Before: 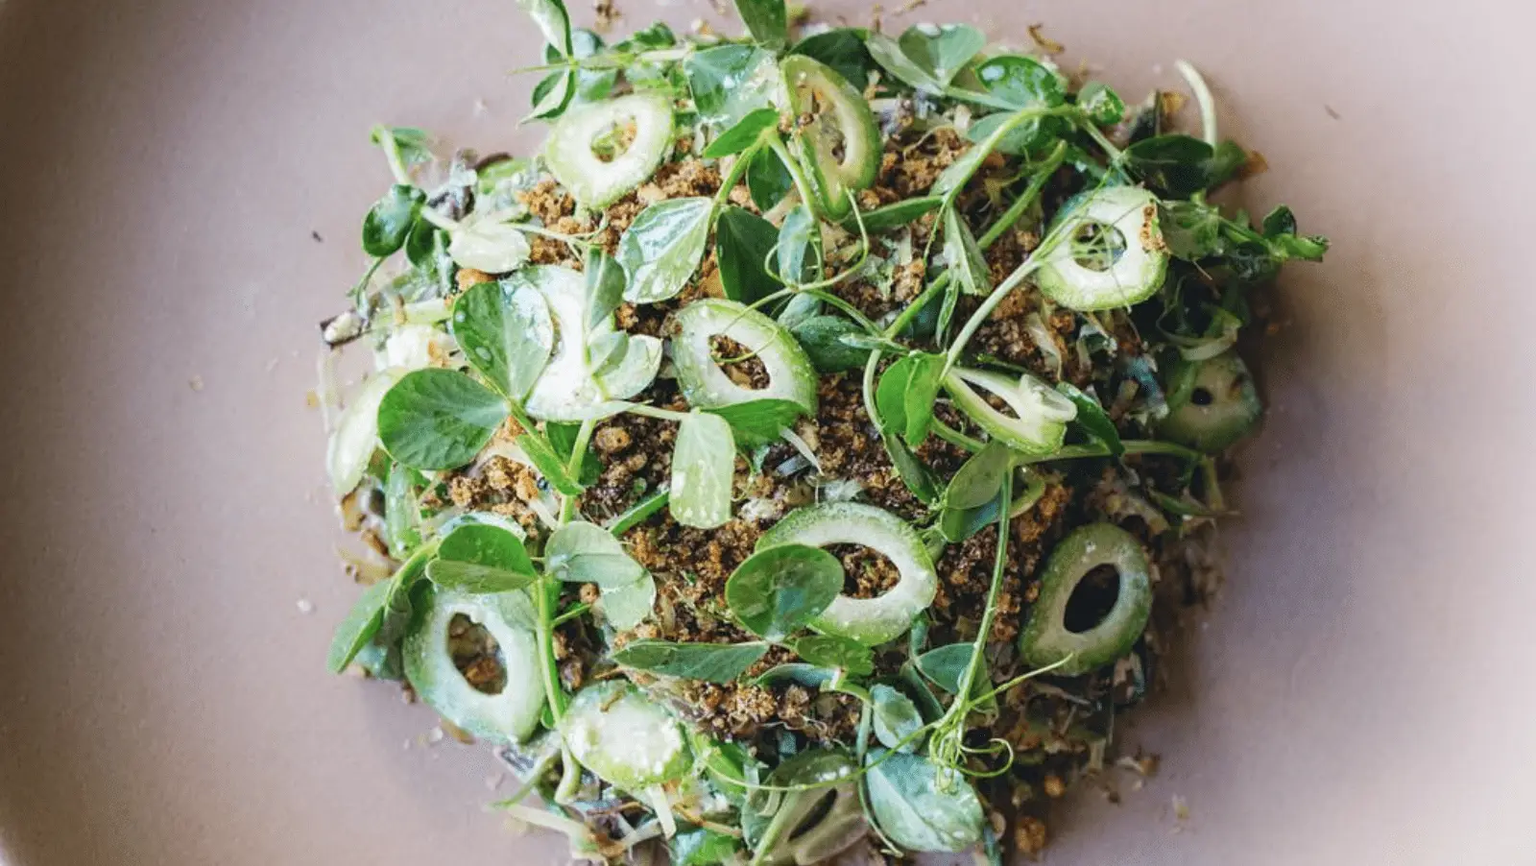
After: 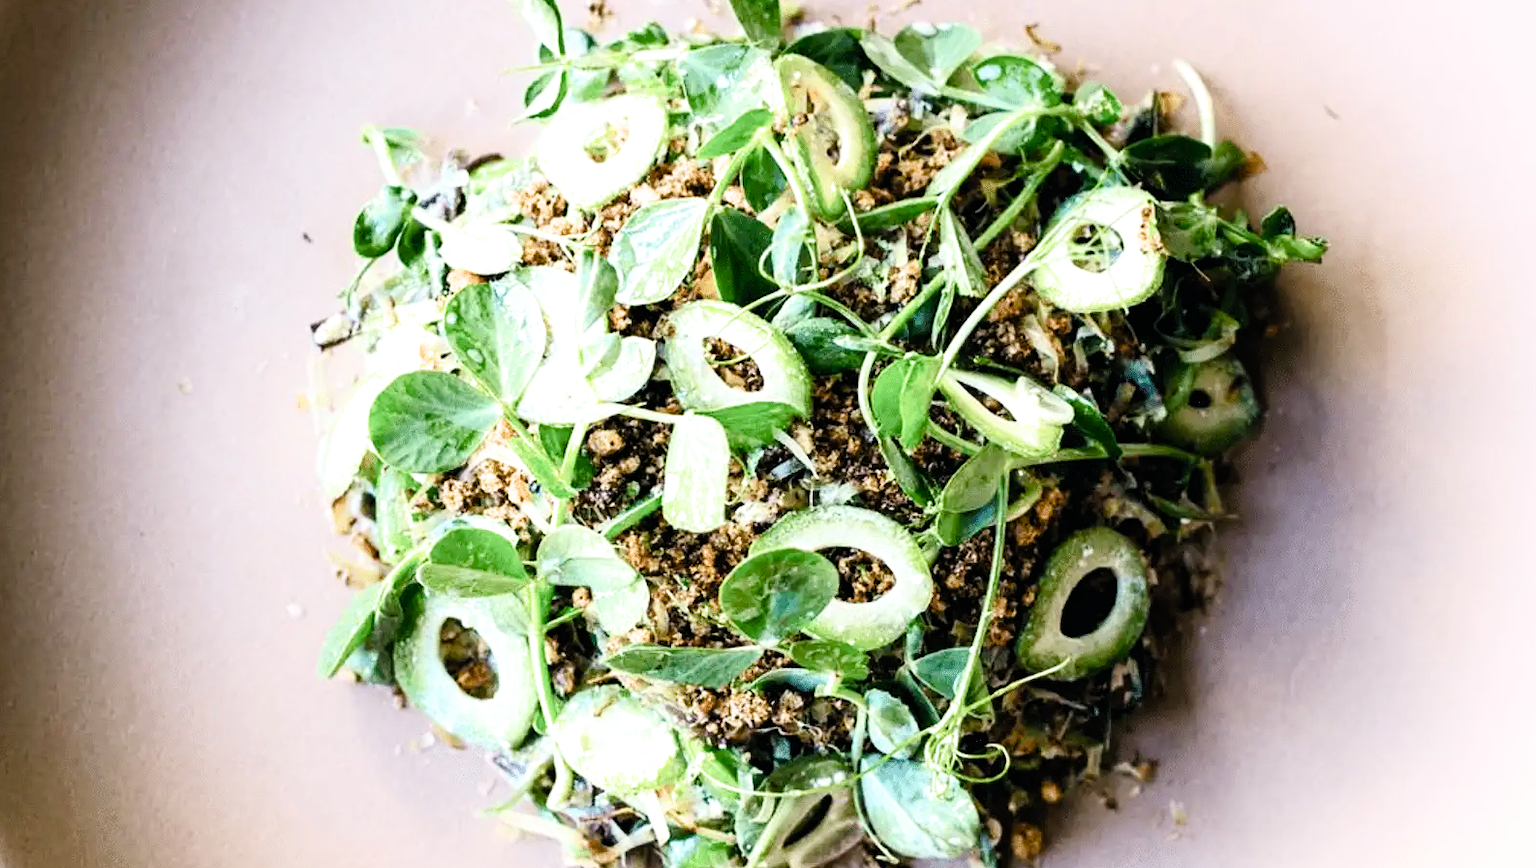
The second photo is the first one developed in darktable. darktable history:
color balance rgb: shadows lift › chroma 2.051%, shadows lift › hue 218°, power › hue 329.6°, linear chroma grading › global chroma 15.199%, perceptual saturation grading › global saturation 20%, perceptual saturation grading › highlights -50.144%, perceptual saturation grading › shadows 30.768%
crop and rotate: left 0.849%, top 0.191%, bottom 0.351%
filmic rgb: black relative exposure -5.4 EV, white relative exposure 2.89 EV, dynamic range scaling -37.24%, hardness 4, contrast 1.615, highlights saturation mix -0.748%, color science v6 (2022)
exposure: exposure 0.609 EV, compensate exposure bias true, compensate highlight preservation false
